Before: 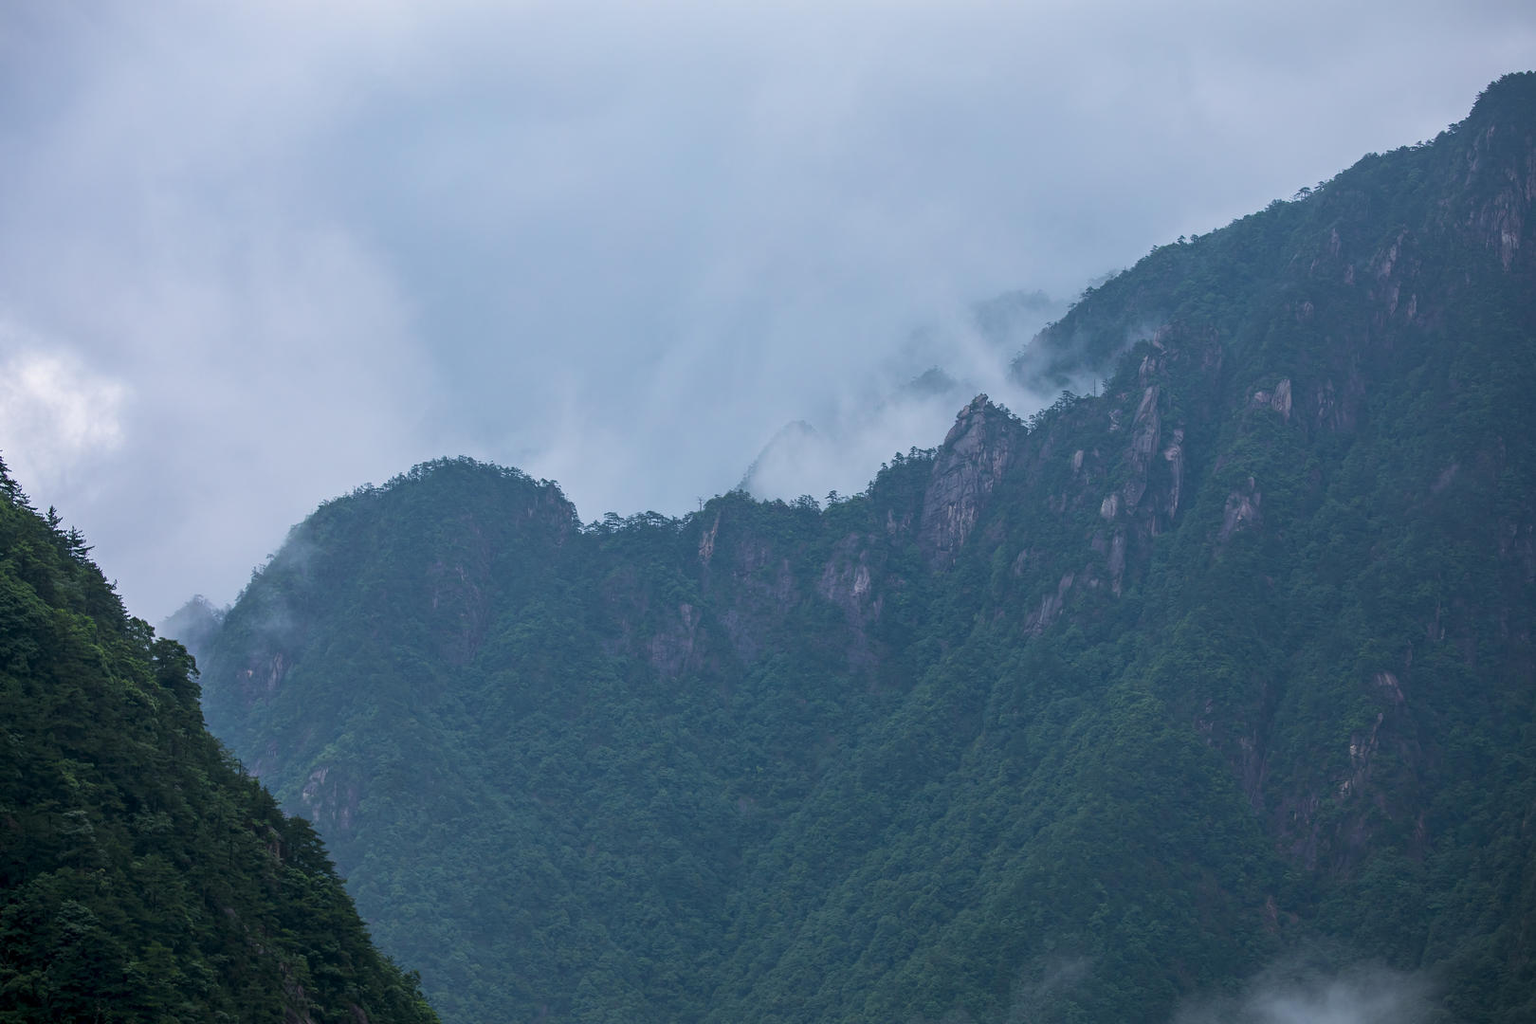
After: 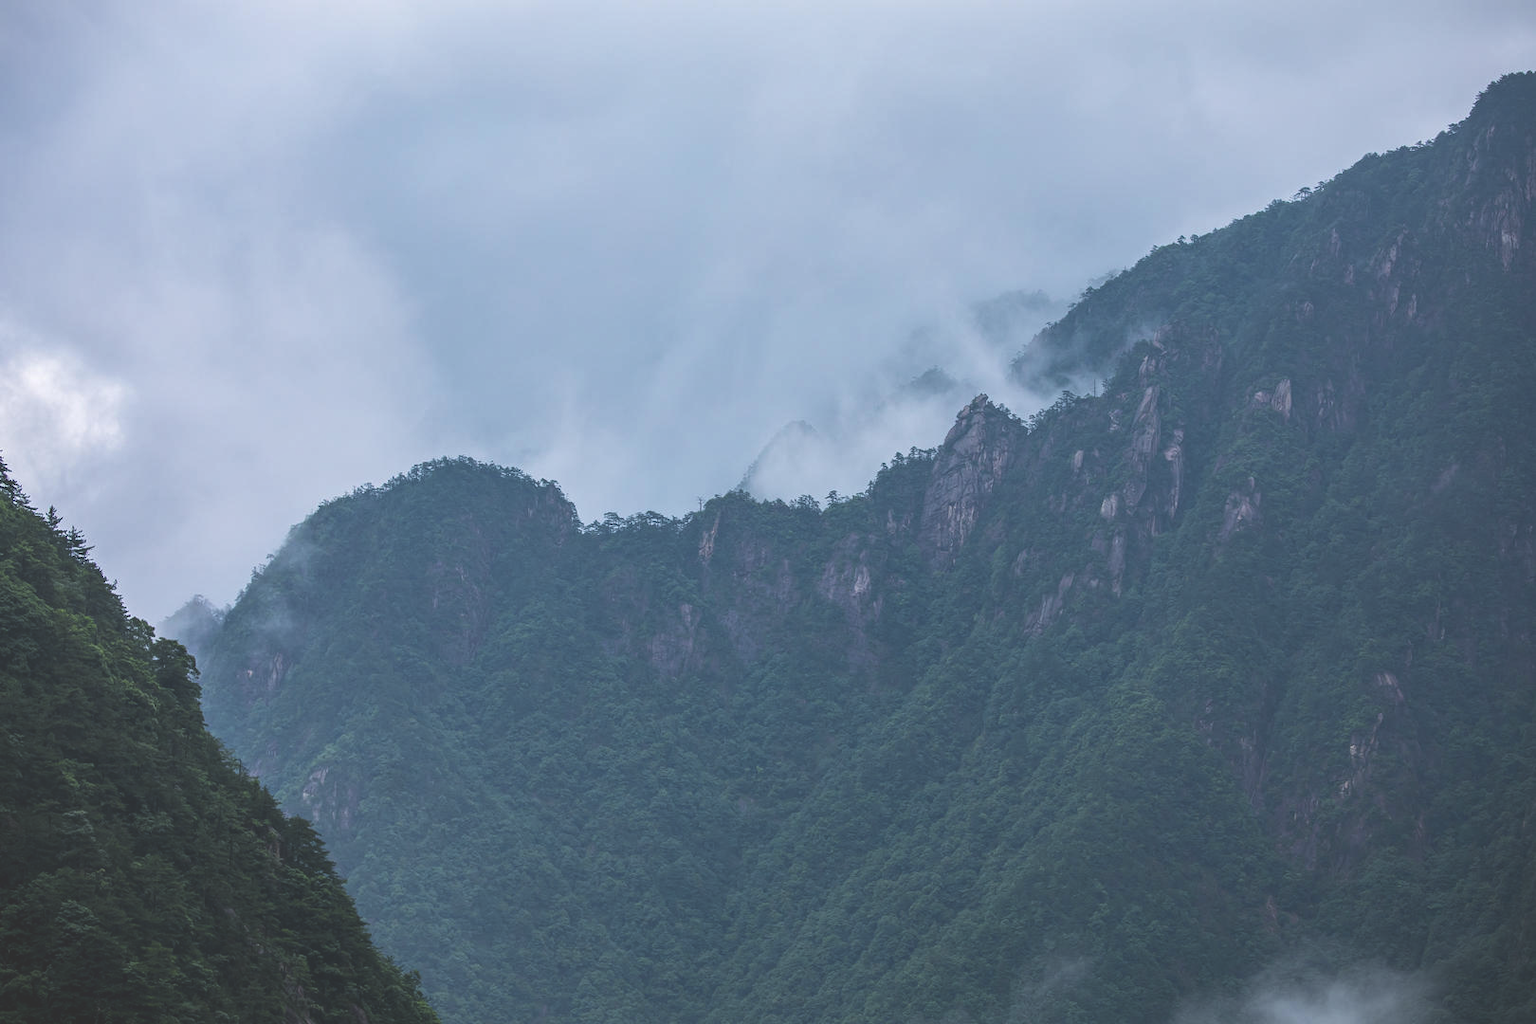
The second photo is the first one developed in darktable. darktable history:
local contrast: on, module defaults
exposure: black level correction -0.03, compensate highlight preservation false
